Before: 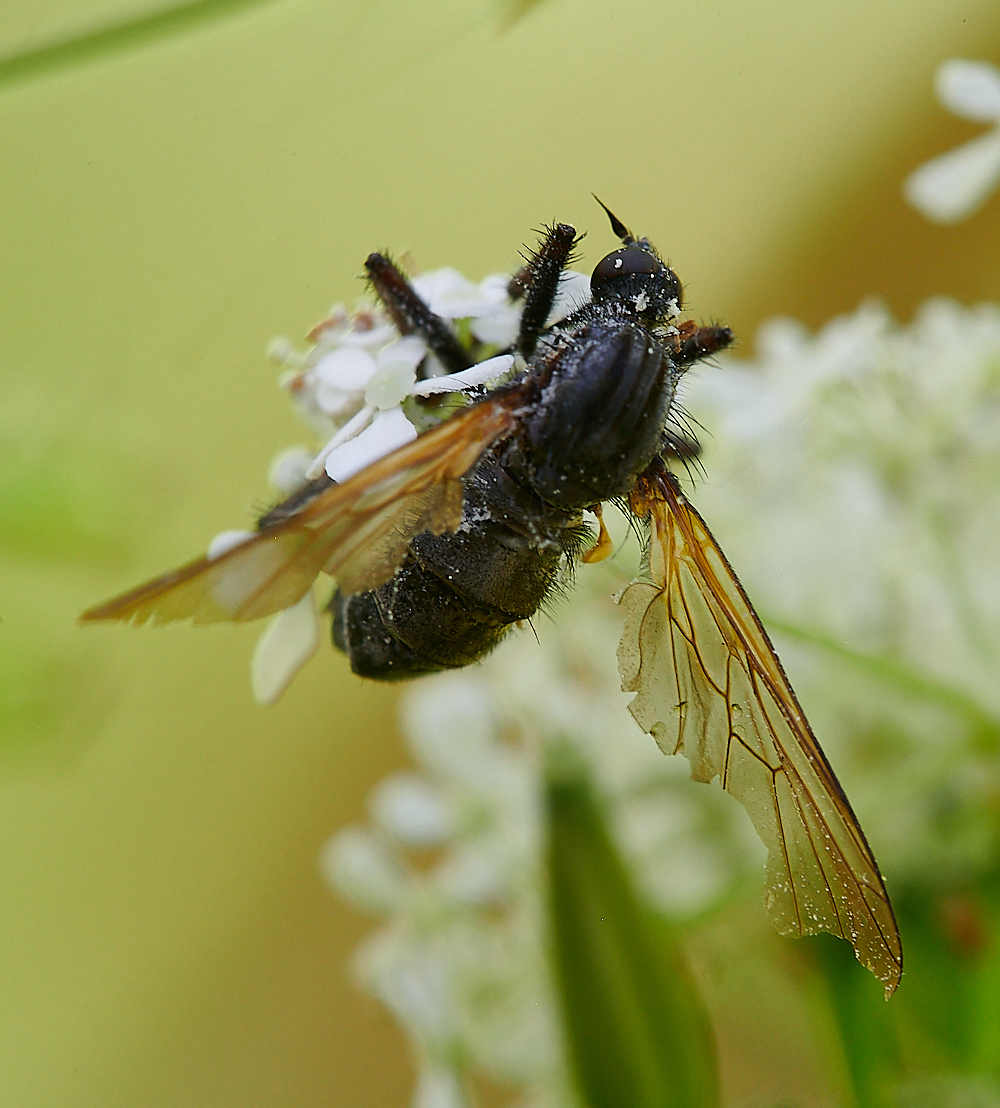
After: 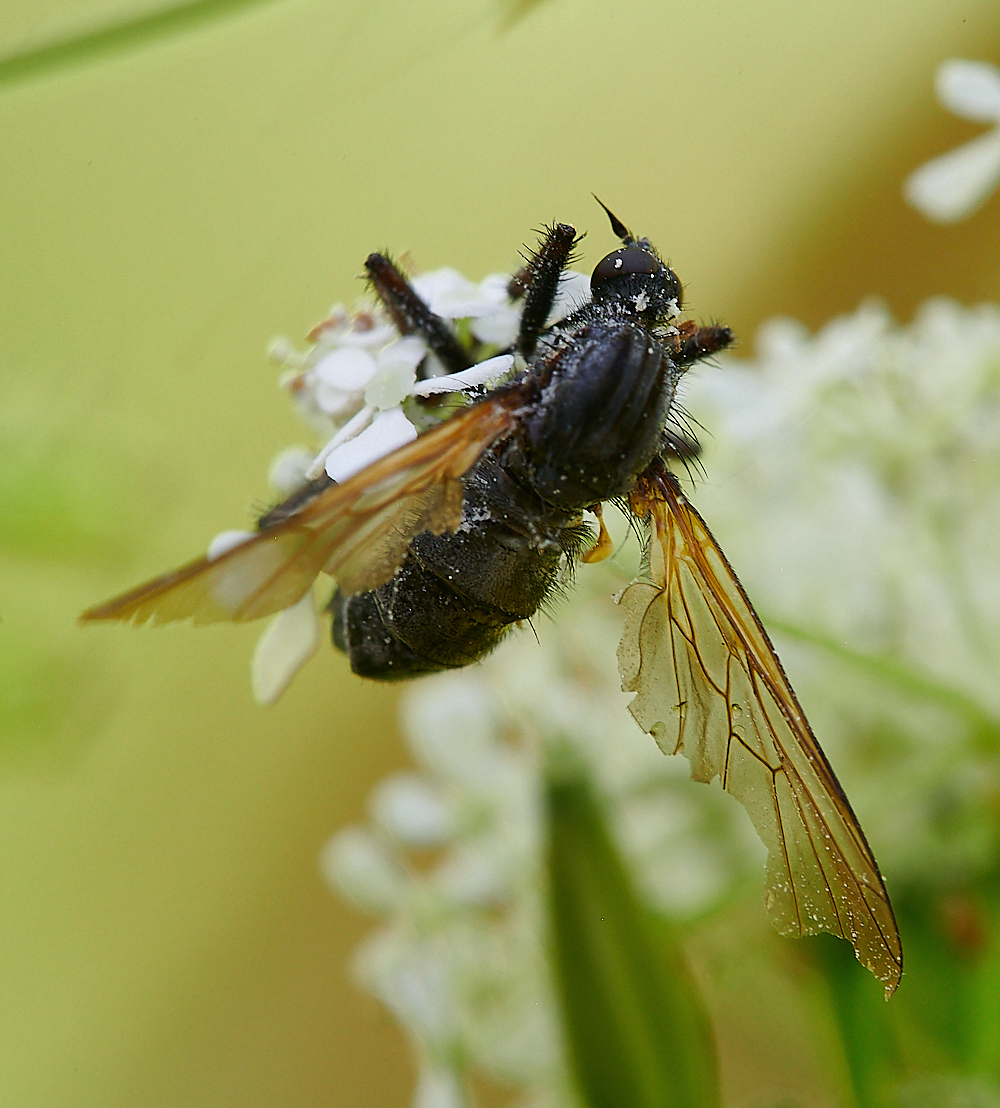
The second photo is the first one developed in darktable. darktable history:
tone equalizer: on, module defaults
shadows and highlights: shadows -10, white point adjustment 1.5, highlights 10
